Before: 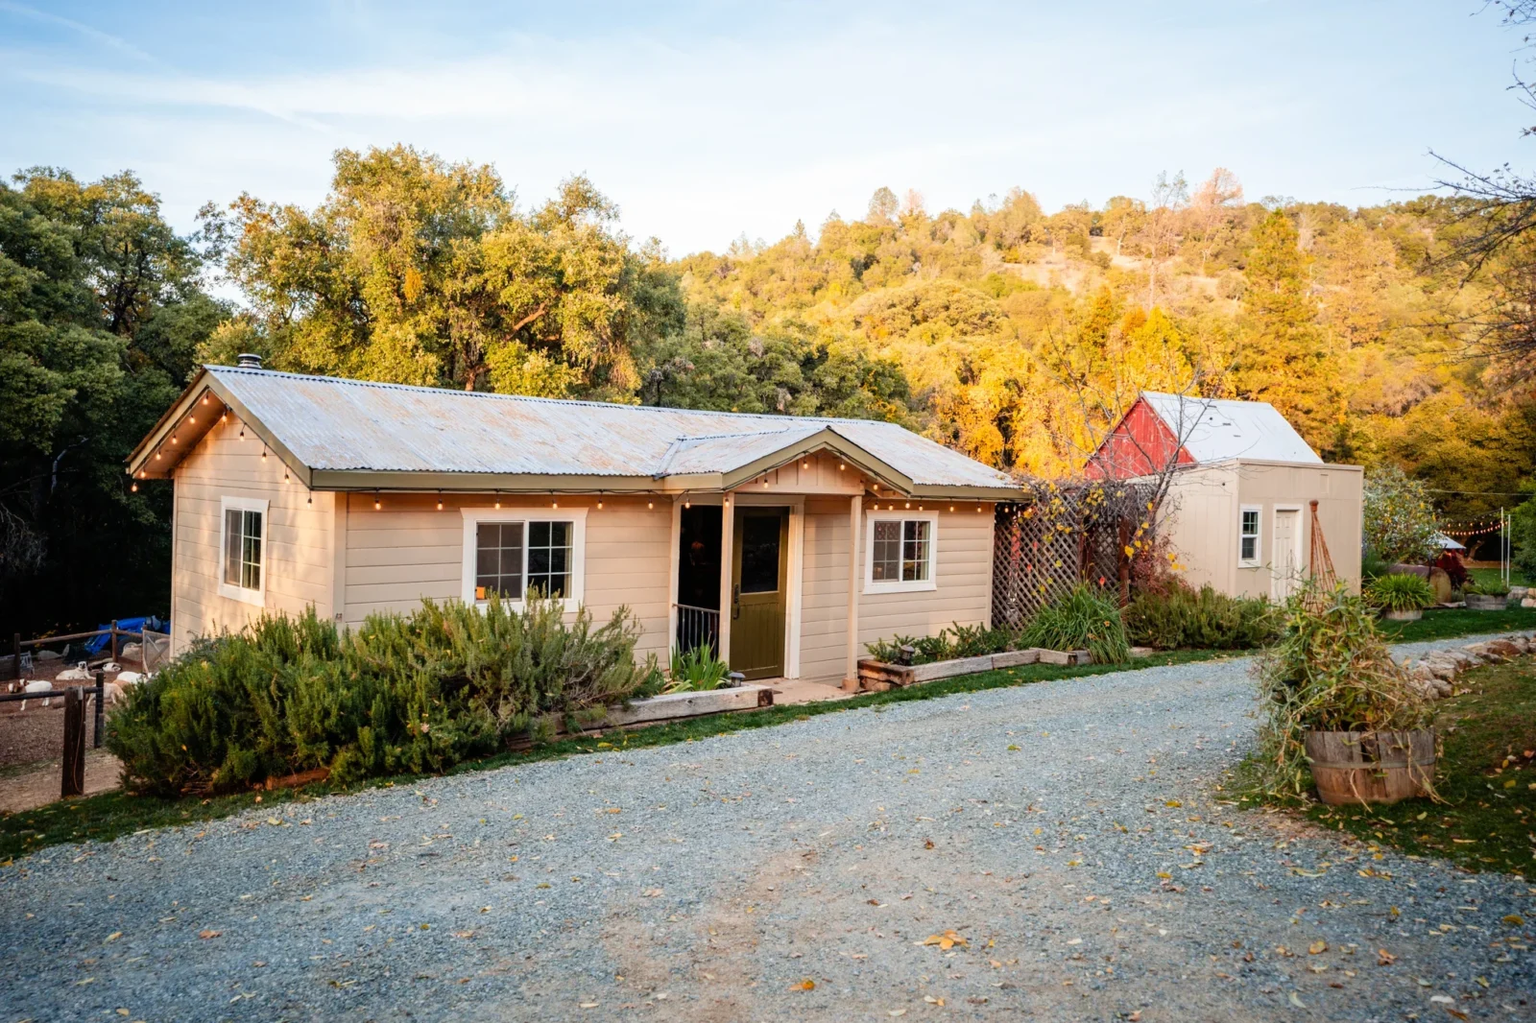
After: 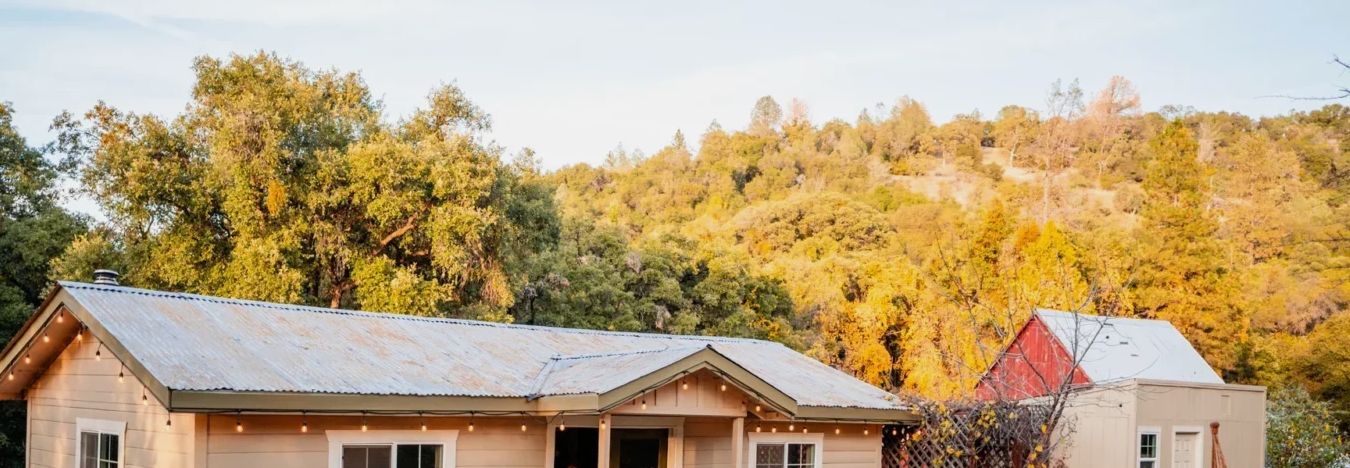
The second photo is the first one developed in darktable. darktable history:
exposure: exposure -0.173 EV, compensate exposure bias true, compensate highlight preservation false
crop and rotate: left 9.648%, top 9.37%, right 5.962%, bottom 46.721%
